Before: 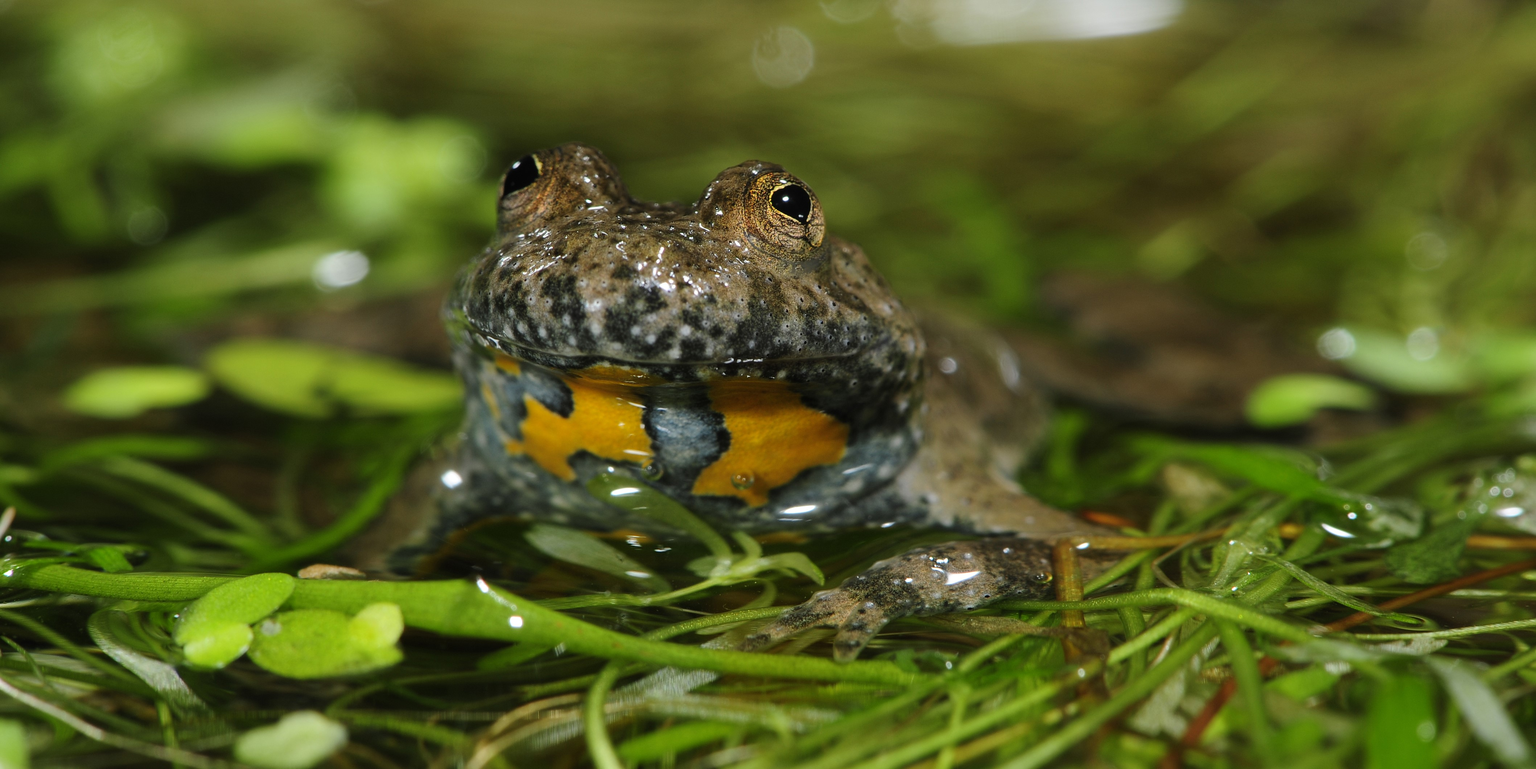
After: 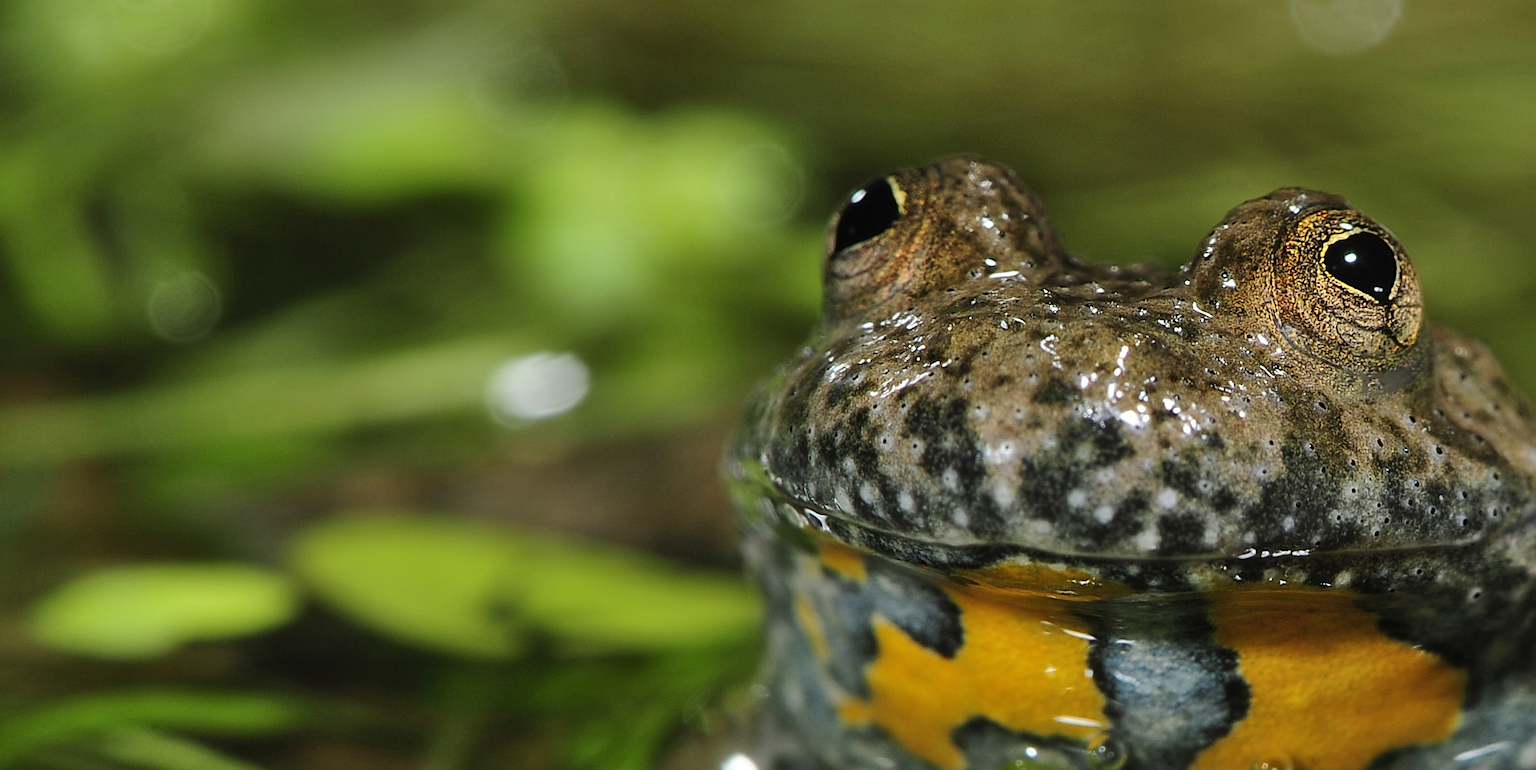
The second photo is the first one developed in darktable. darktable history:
crop and rotate: left 3.047%, top 7.509%, right 42.236%, bottom 37.598%
shadows and highlights: low approximation 0.01, soften with gaussian
sharpen: on, module defaults
